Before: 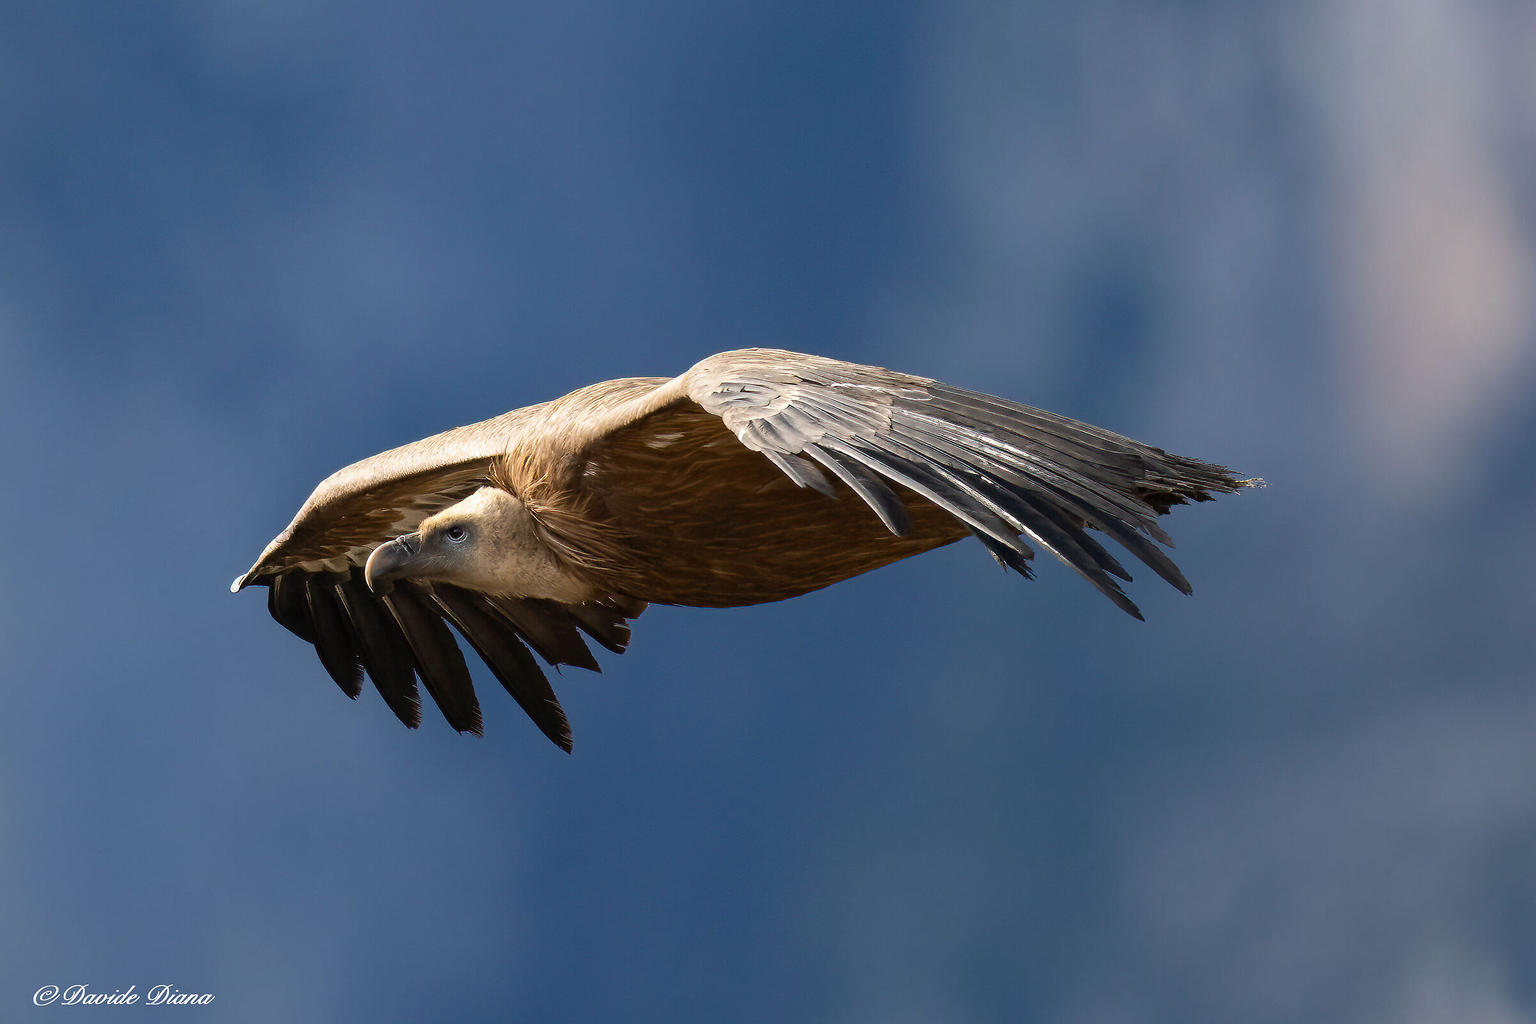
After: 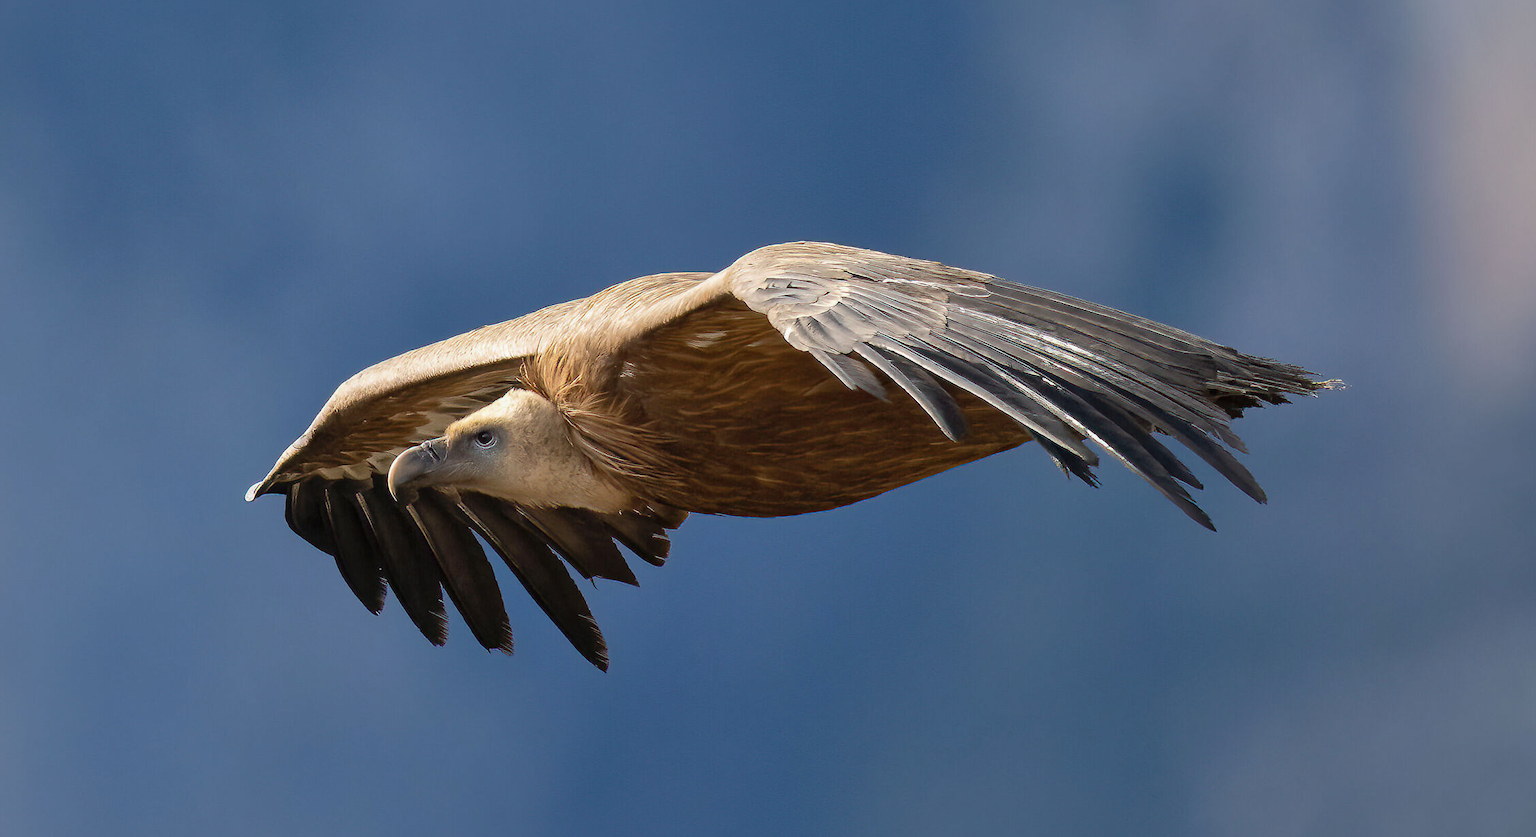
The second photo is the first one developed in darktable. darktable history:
shadows and highlights: on, module defaults
crop and rotate: angle 0.027°, top 11.839%, right 5.788%, bottom 11.052%
